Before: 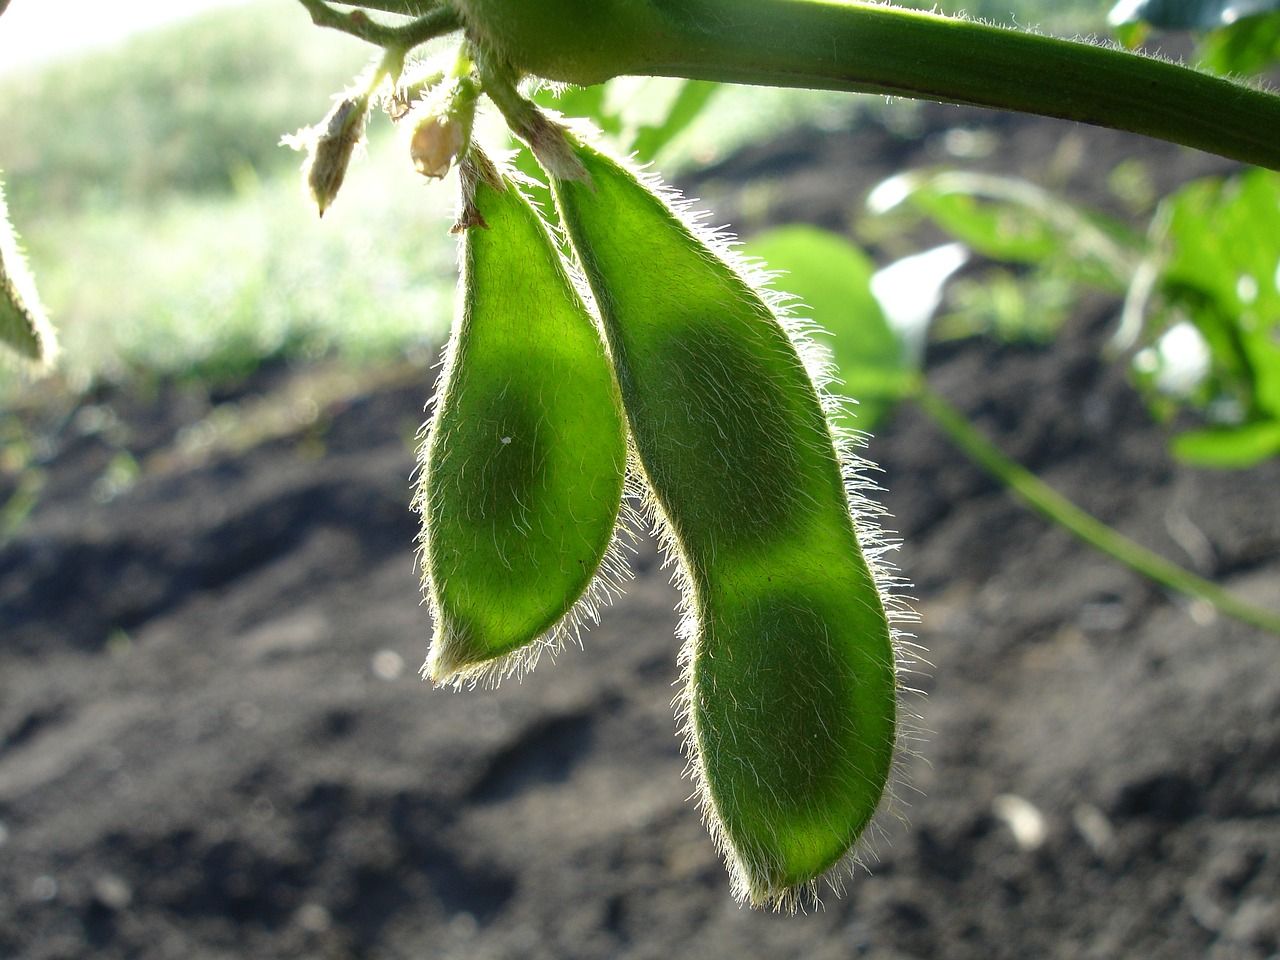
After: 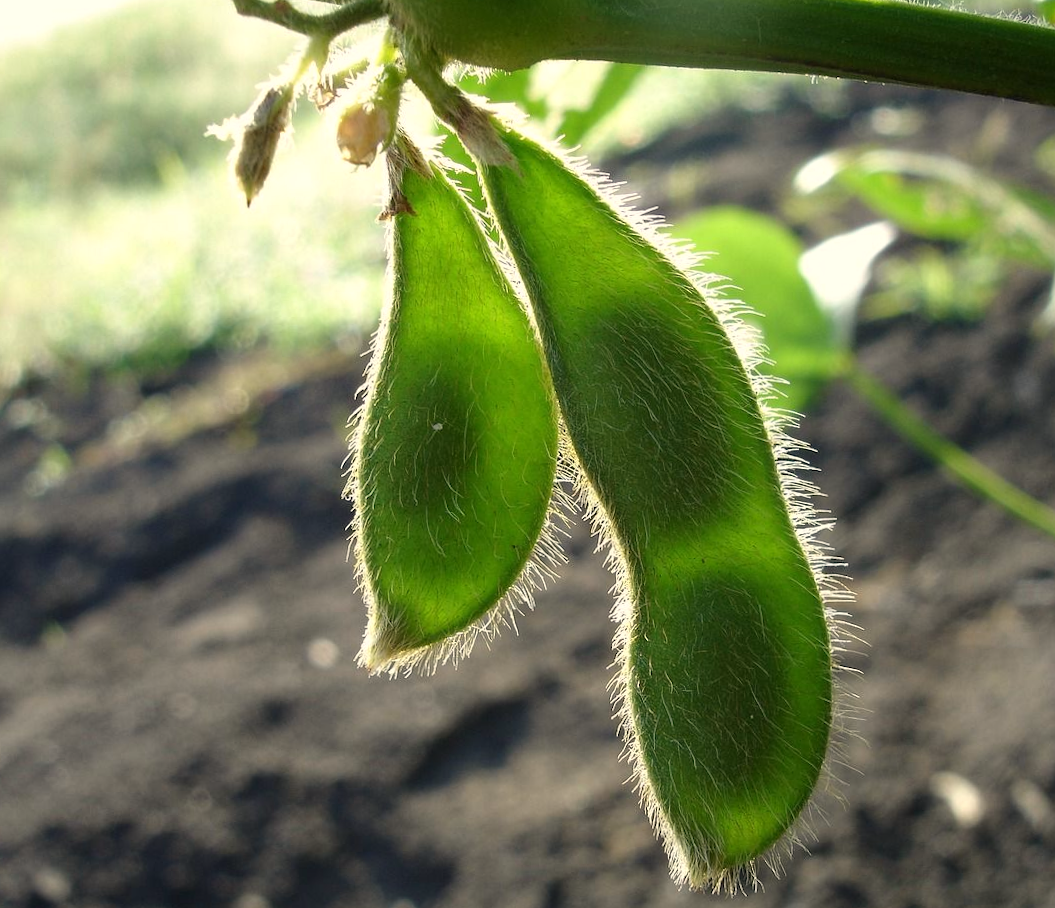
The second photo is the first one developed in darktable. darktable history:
white balance: red 1.045, blue 0.932
crop and rotate: angle 1°, left 4.281%, top 0.642%, right 11.383%, bottom 2.486%
